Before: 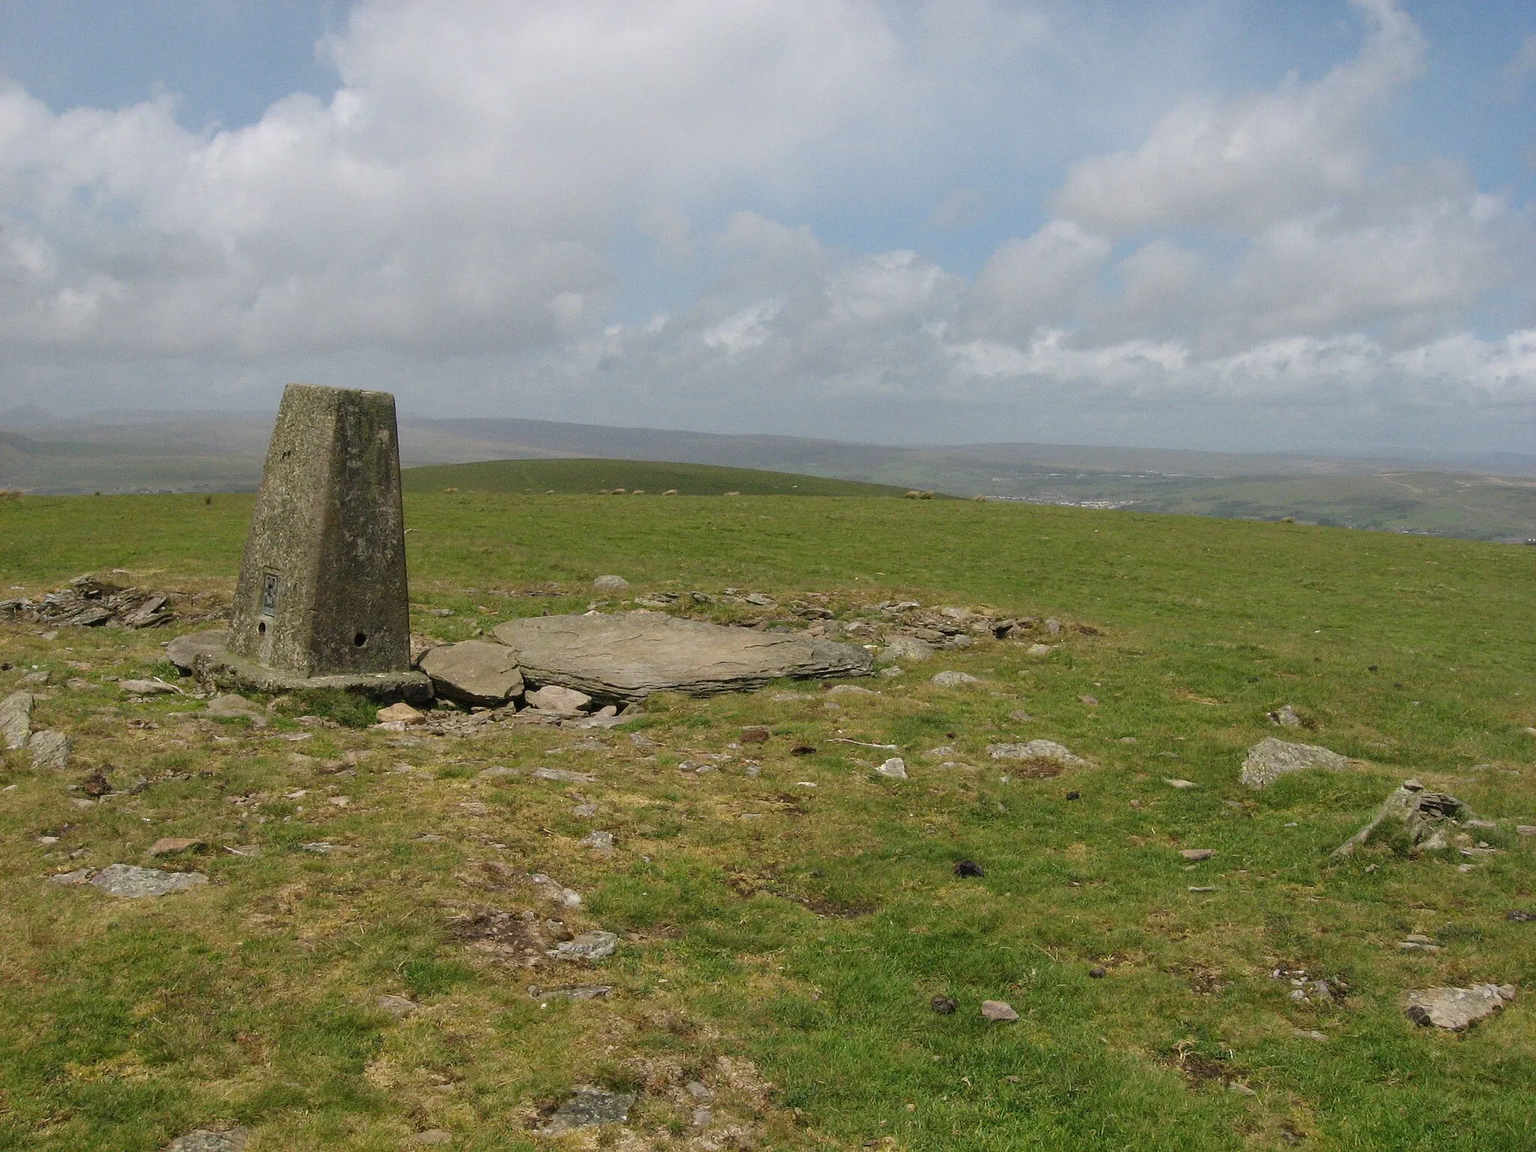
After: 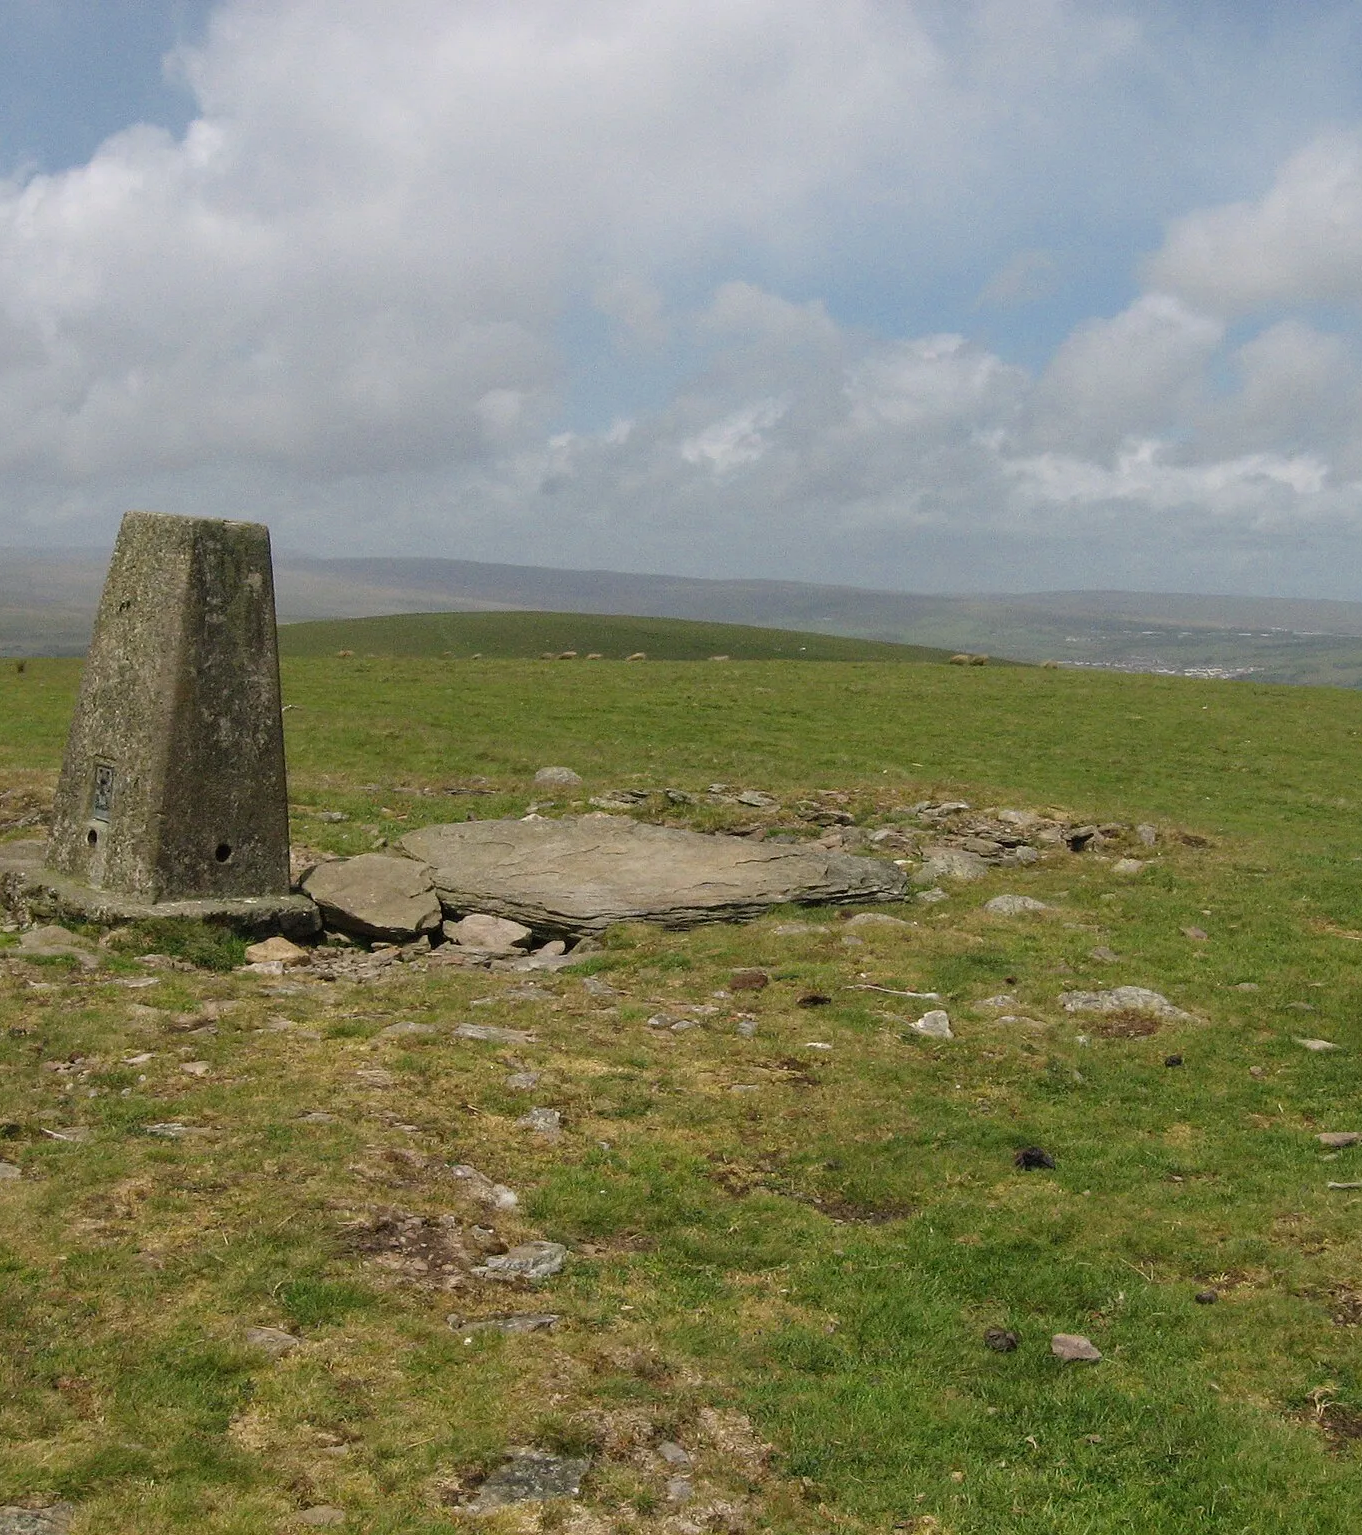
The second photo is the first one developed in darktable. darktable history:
color zones: curves: ch0 [(0, 0.5) (0.143, 0.5) (0.286, 0.5) (0.429, 0.5) (0.62, 0.489) (0.714, 0.445) (0.844, 0.496) (1, 0.5)]; ch1 [(0, 0.5) (0.143, 0.5) (0.286, 0.5) (0.429, 0.5) (0.571, 0.5) (0.714, 0.523) (0.857, 0.5) (1, 0.5)]
crop and rotate: left 12.585%, right 20.881%
